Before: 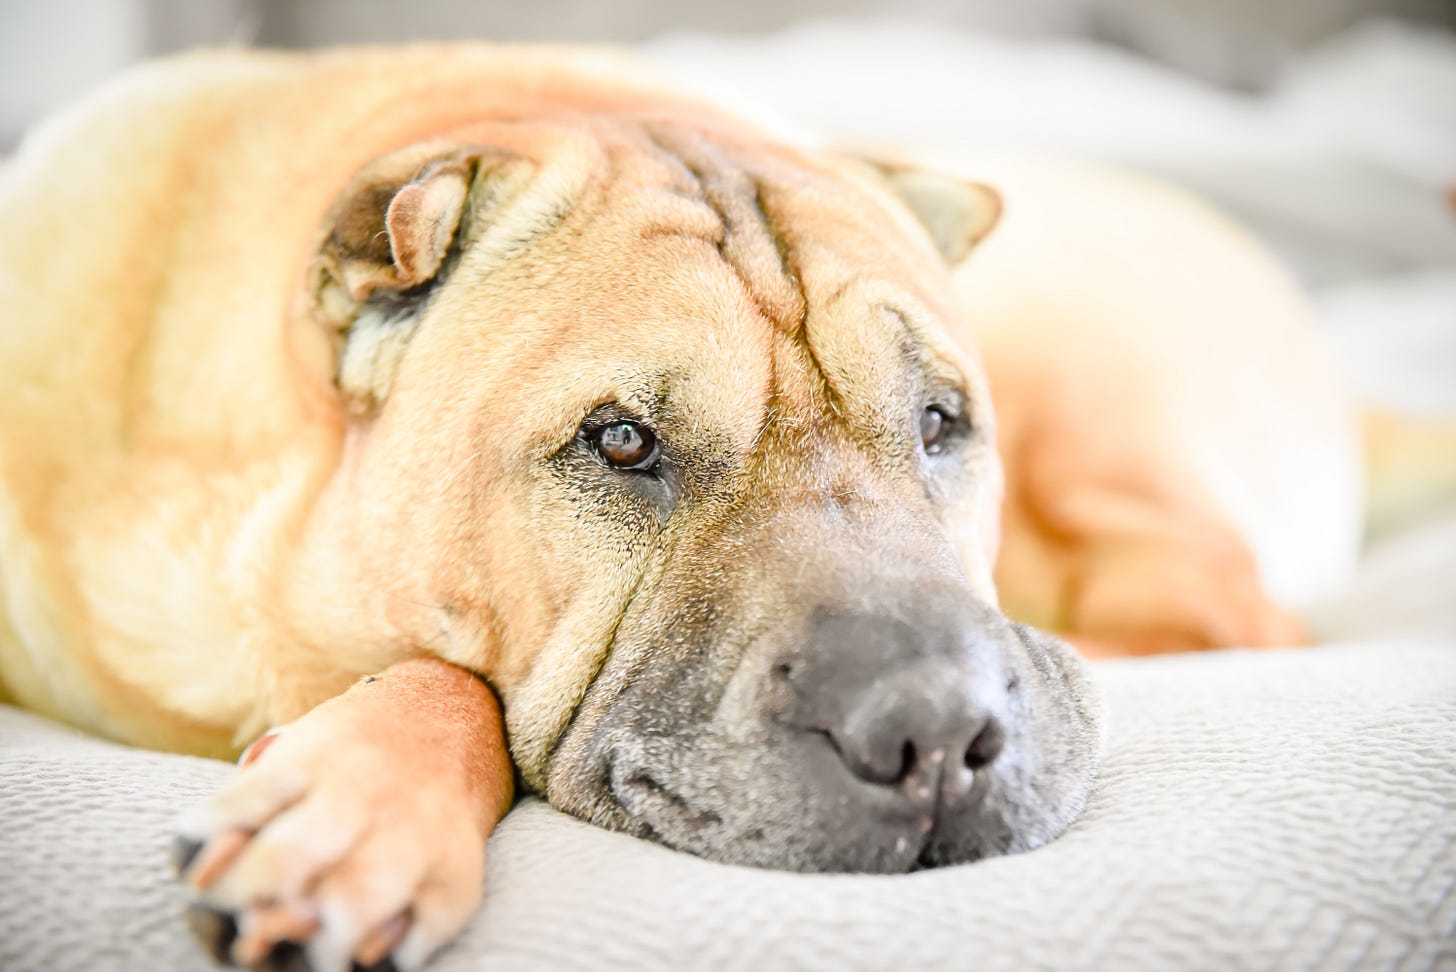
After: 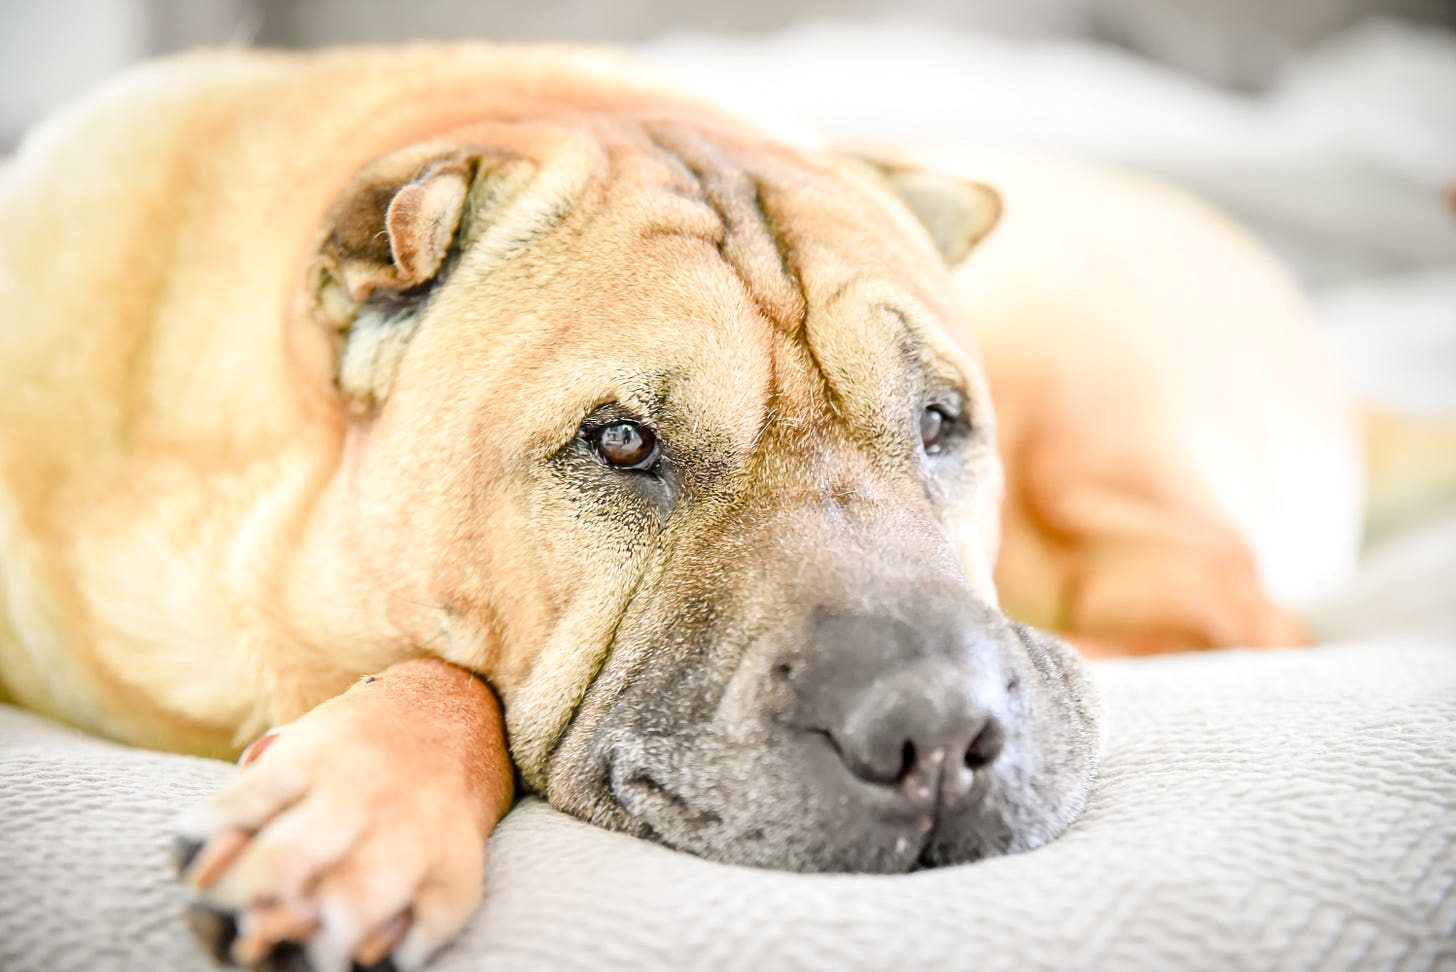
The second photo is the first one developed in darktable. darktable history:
local contrast: highlights 103%, shadows 98%, detail 120%, midtone range 0.2
